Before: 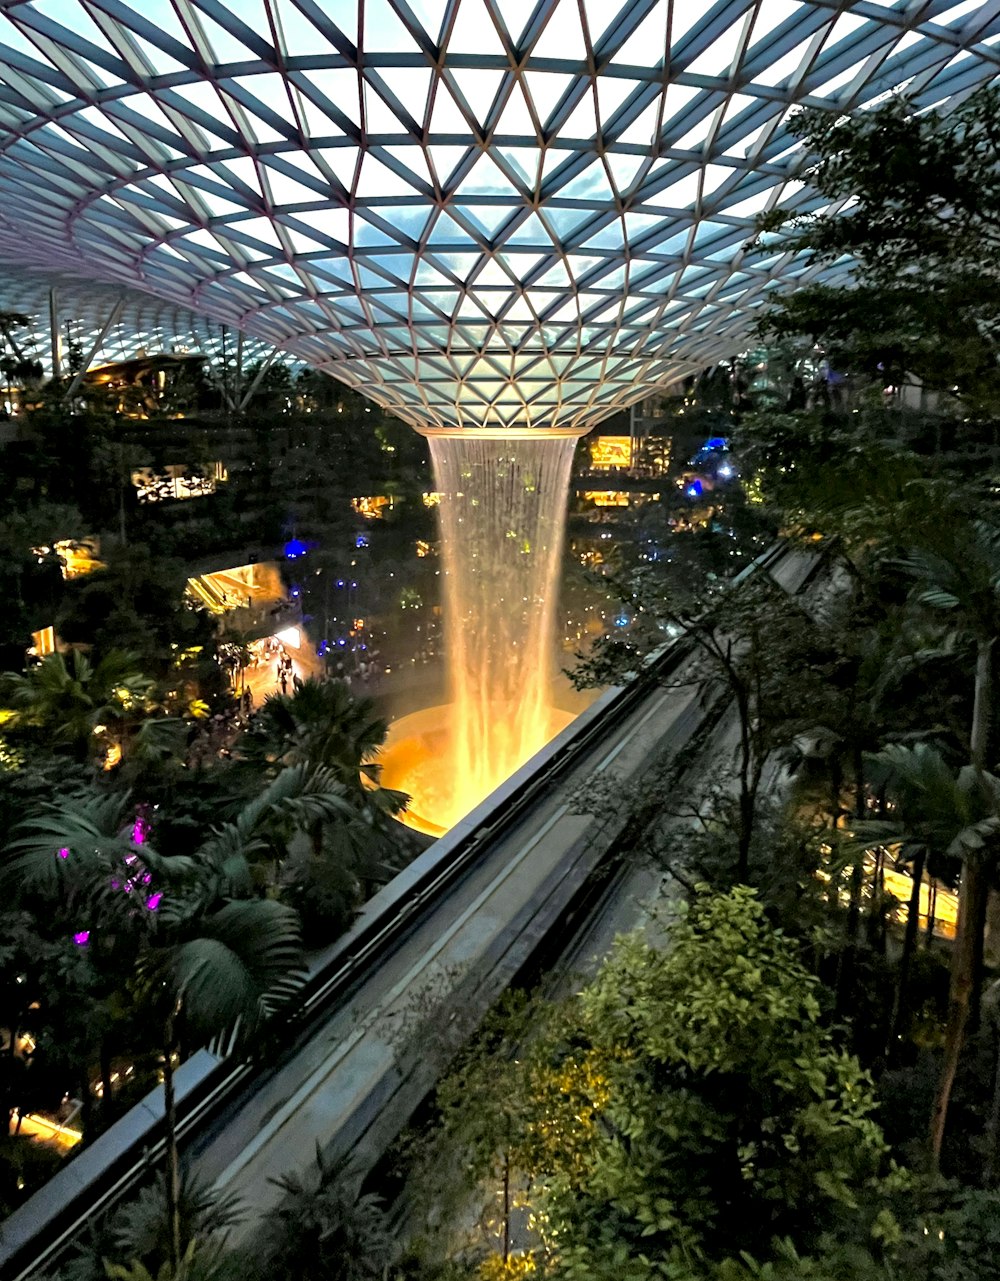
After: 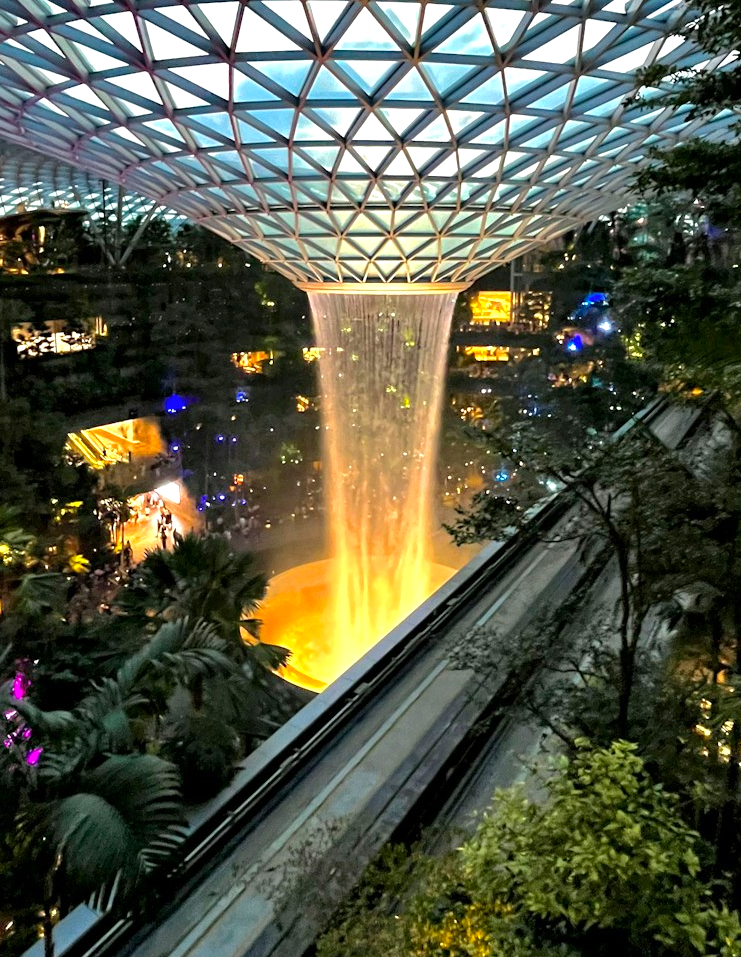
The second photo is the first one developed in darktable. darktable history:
color balance rgb: perceptual saturation grading › global saturation -0.853%, perceptual brilliance grading › global brilliance 12.717%, saturation formula JzAzBz (2021)
crop and rotate: left 12.054%, top 11.342%, right 13.751%, bottom 13.918%
